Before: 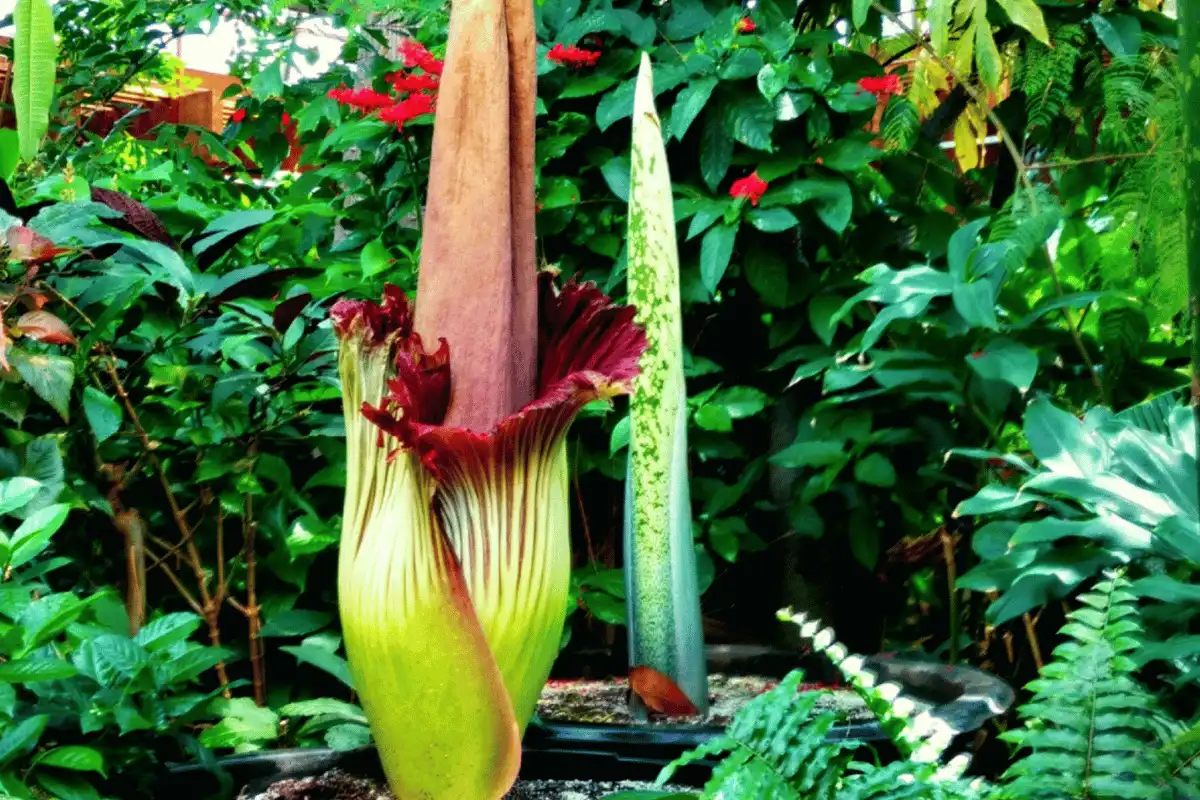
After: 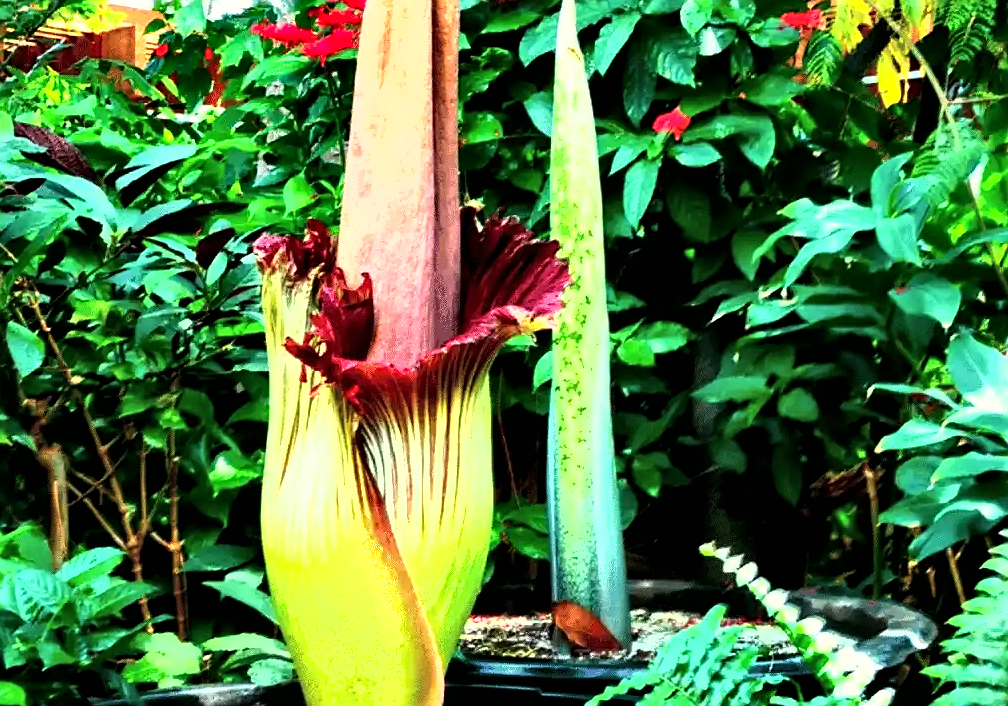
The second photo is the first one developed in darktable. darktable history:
shadows and highlights: shadows 40, highlights -54, highlights color adjustment 46%, low approximation 0.01, soften with gaussian
local contrast: mode bilateral grid, contrast 20, coarseness 50, detail 132%, midtone range 0.2
crop: left 6.446%, top 8.188%, right 9.538%, bottom 3.548%
sharpen: on, module defaults
exposure: black level correction 0.001, exposure 0.5 EV, compensate exposure bias true, compensate highlight preservation false
tone equalizer: -8 EV -0.75 EV, -7 EV -0.7 EV, -6 EV -0.6 EV, -5 EV -0.4 EV, -3 EV 0.4 EV, -2 EV 0.6 EV, -1 EV 0.7 EV, +0 EV 0.75 EV, edges refinement/feathering 500, mask exposure compensation -1.57 EV, preserve details no
